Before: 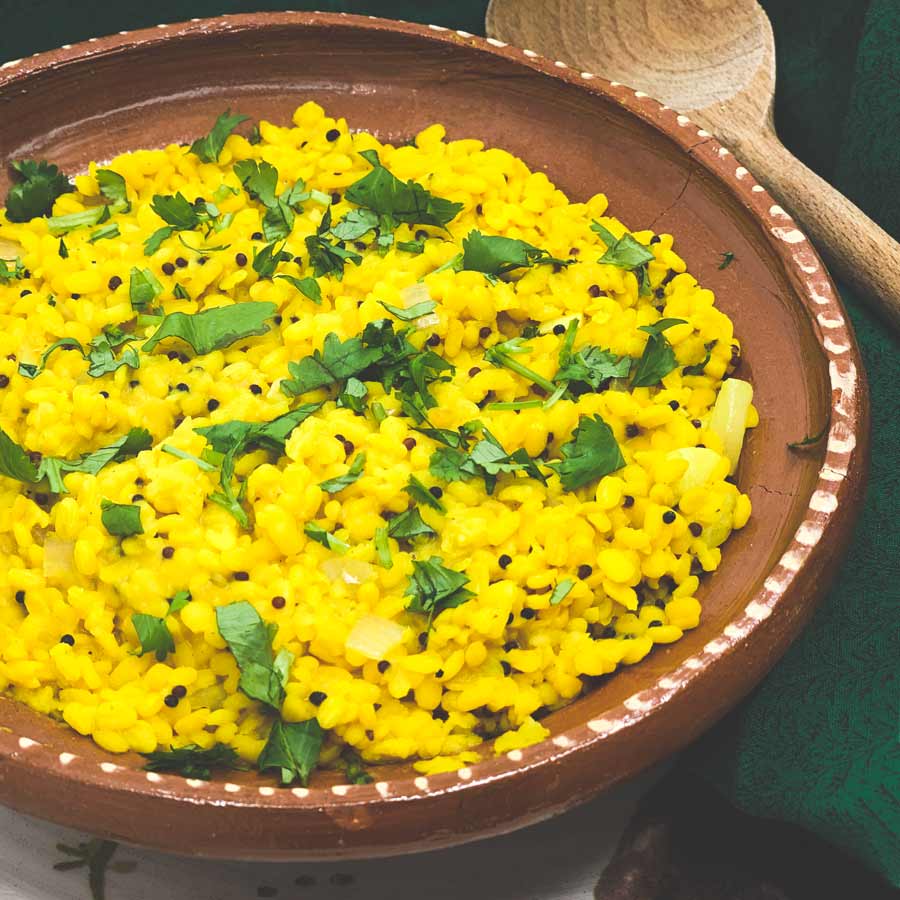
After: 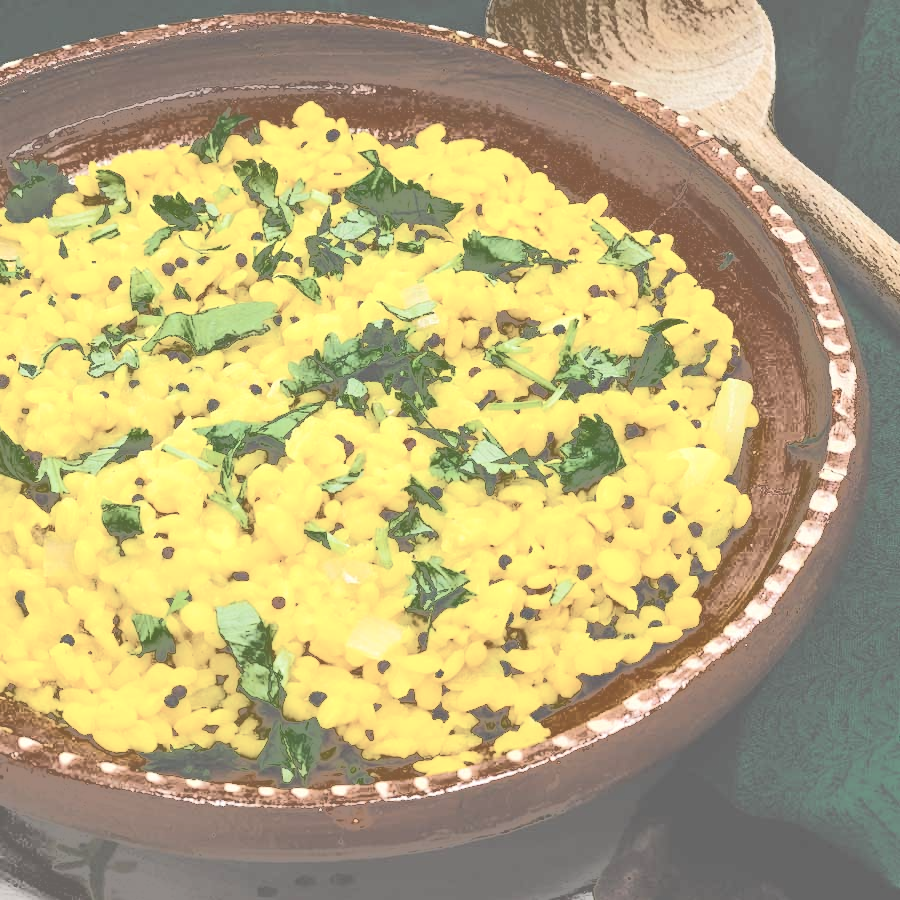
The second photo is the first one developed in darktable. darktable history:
tone equalizer: -8 EV -0.417 EV, -7 EV -0.389 EV, -6 EV -0.333 EV, -5 EV -0.222 EV, -3 EV 0.222 EV, -2 EV 0.333 EV, -1 EV 0.389 EV, +0 EV 0.417 EV, edges refinement/feathering 500, mask exposure compensation -1.57 EV, preserve details no
fill light: exposure -0.73 EV, center 0.69, width 2.2
global tonemap: drago (0.7, 100)
contrast brightness saturation: contrast -0.26, saturation -0.43
